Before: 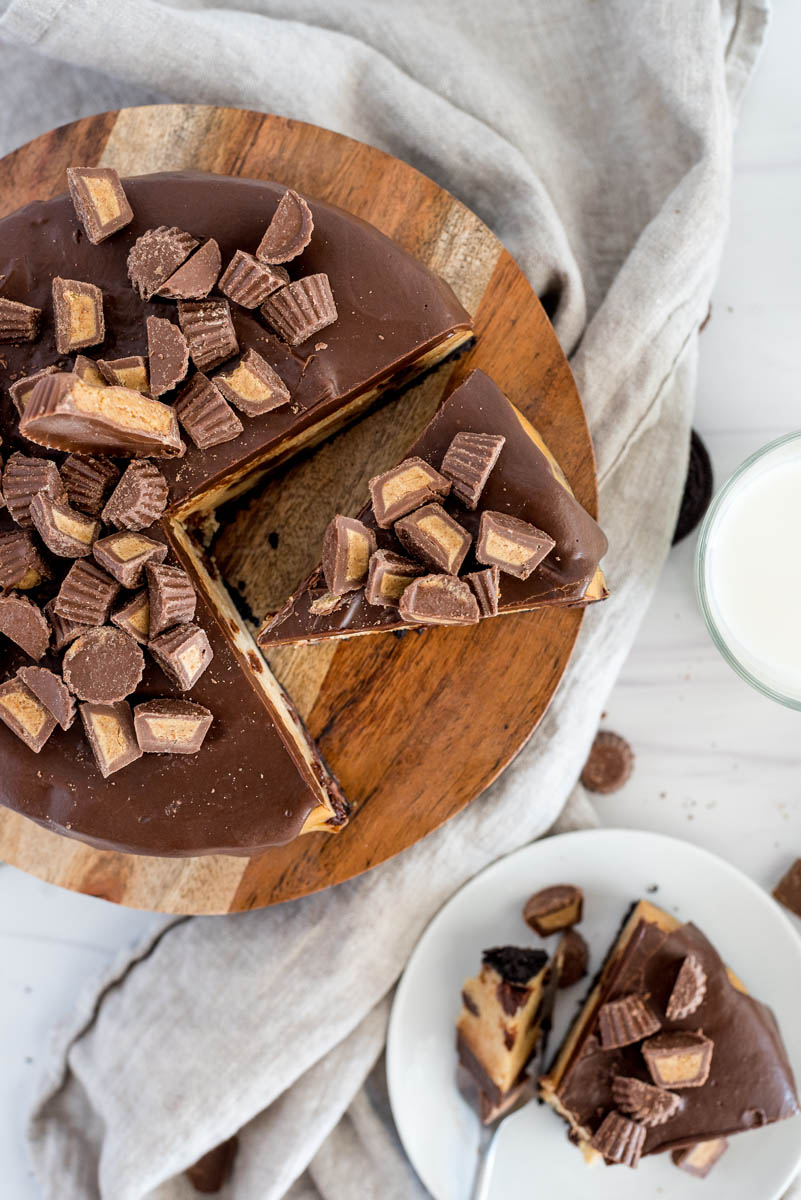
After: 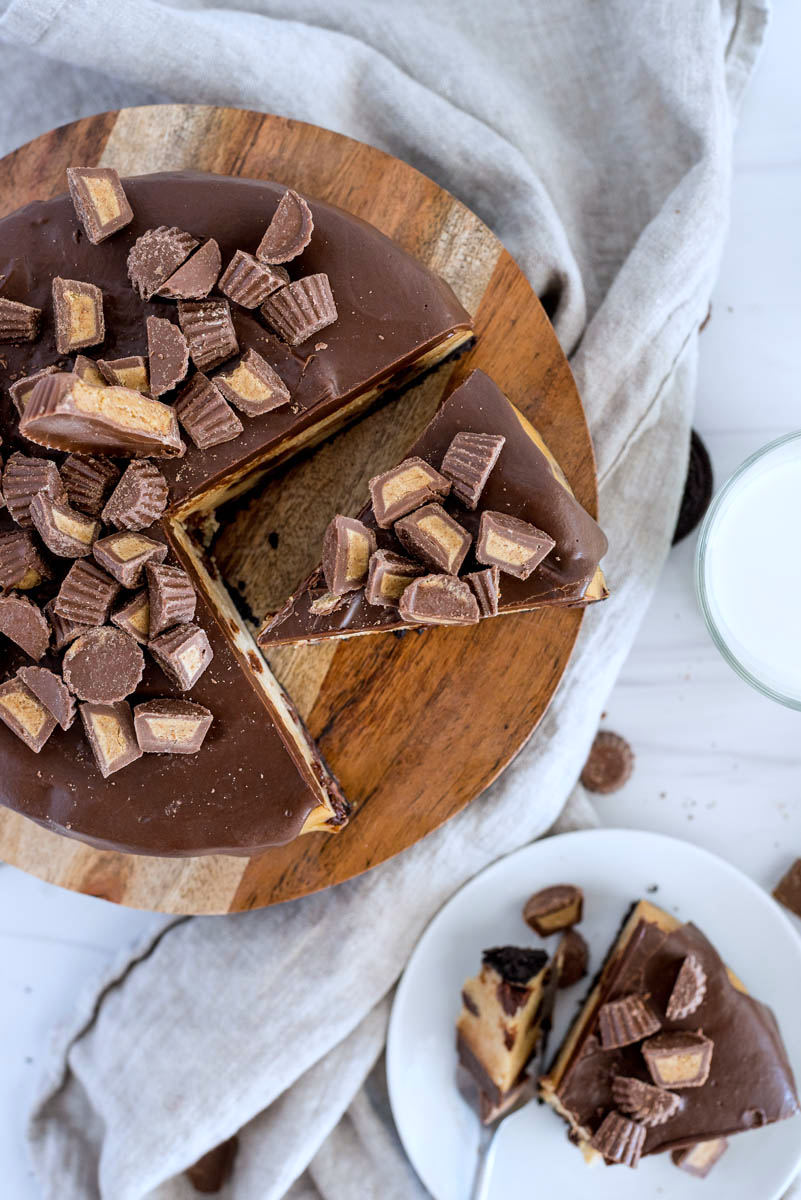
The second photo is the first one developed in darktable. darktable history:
white balance: red 0.954, blue 1.079
color correction: saturation 0.99
